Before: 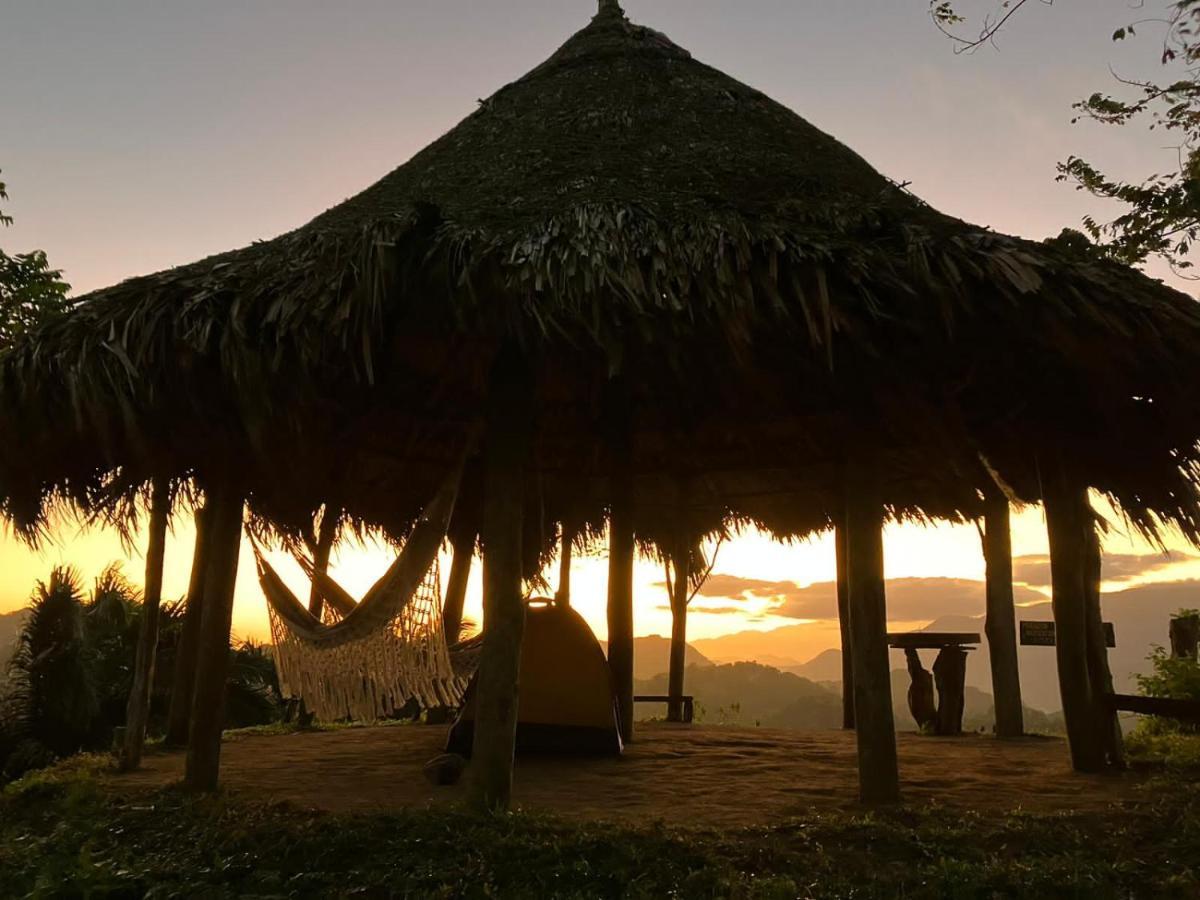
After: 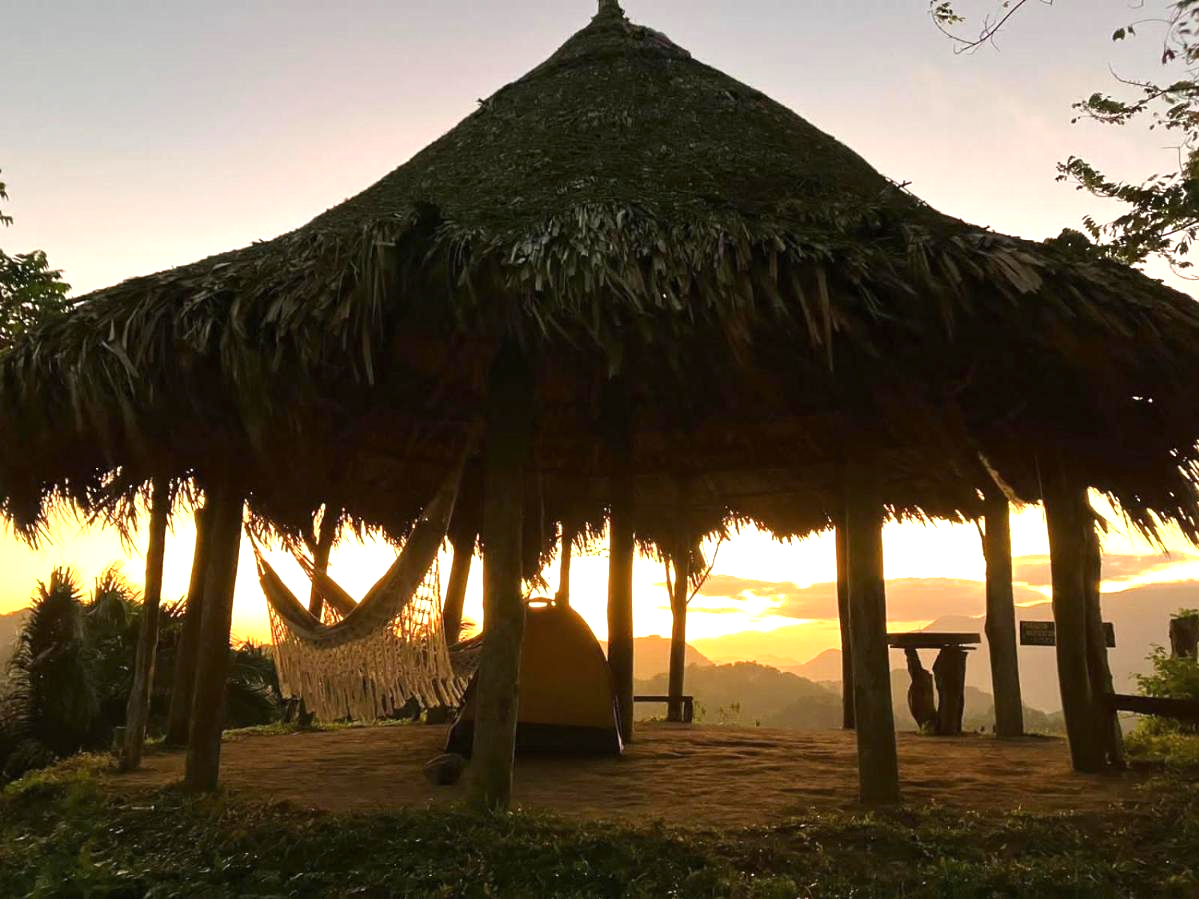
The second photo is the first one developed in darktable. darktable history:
exposure: black level correction 0, exposure 0.95 EV, compensate exposure bias true, compensate highlight preservation false
